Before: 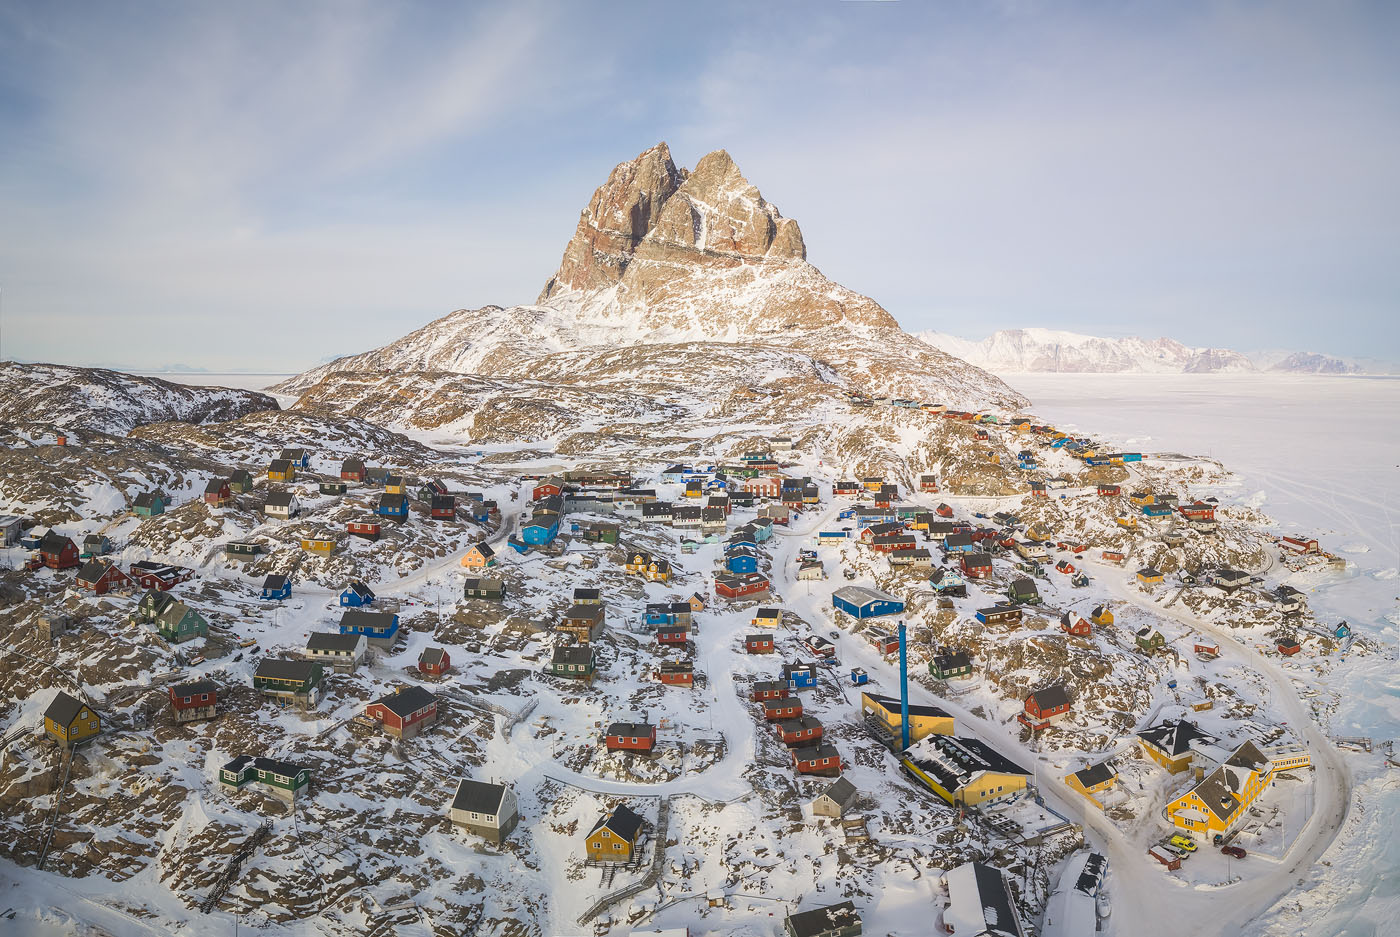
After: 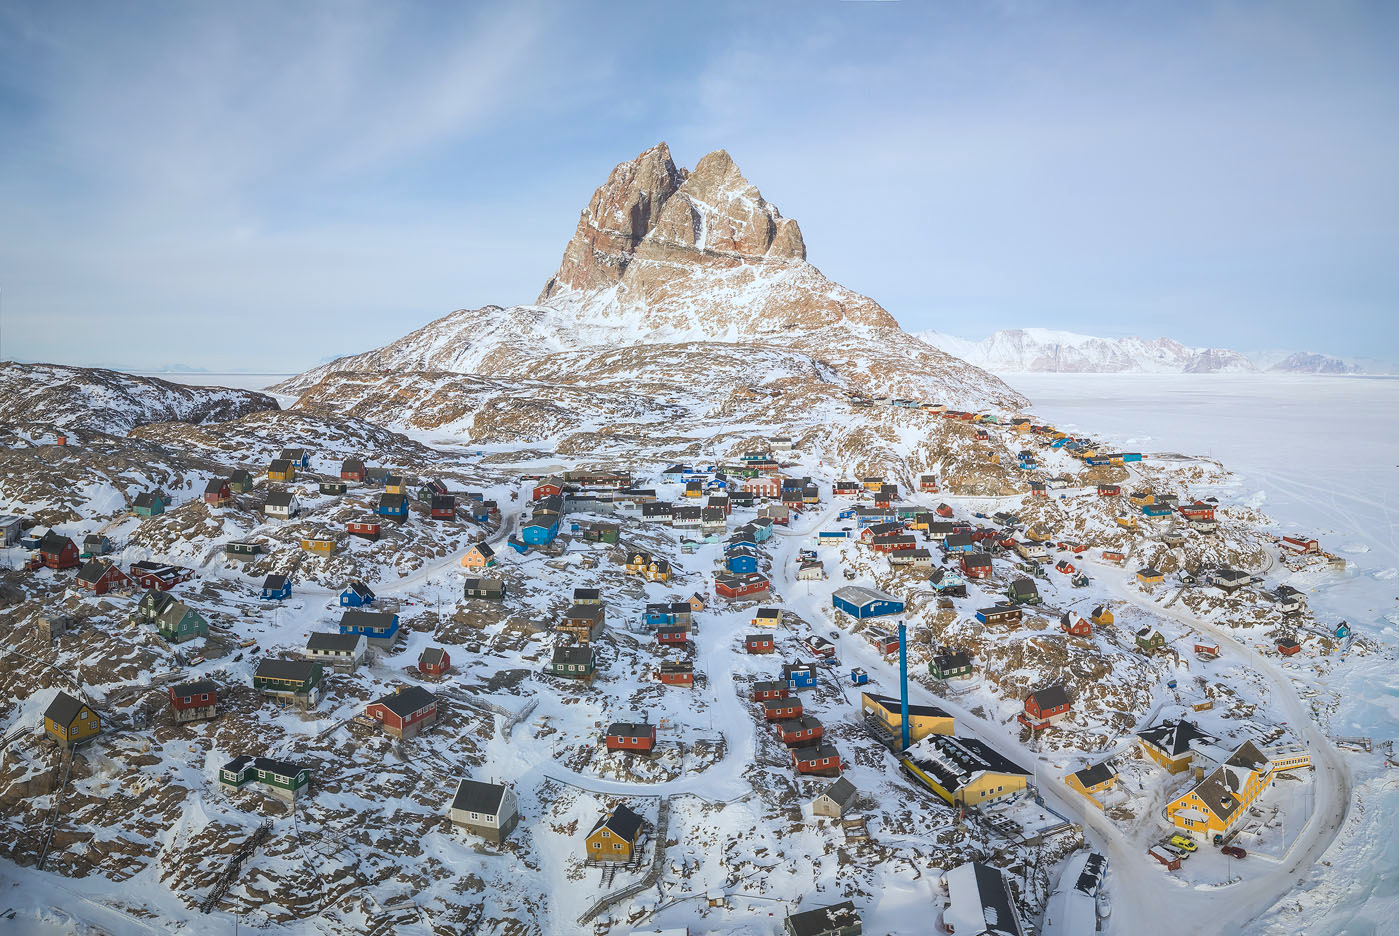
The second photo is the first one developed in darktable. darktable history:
crop: left 0.046%
color correction: highlights a* -4.16, highlights b* -11.05
